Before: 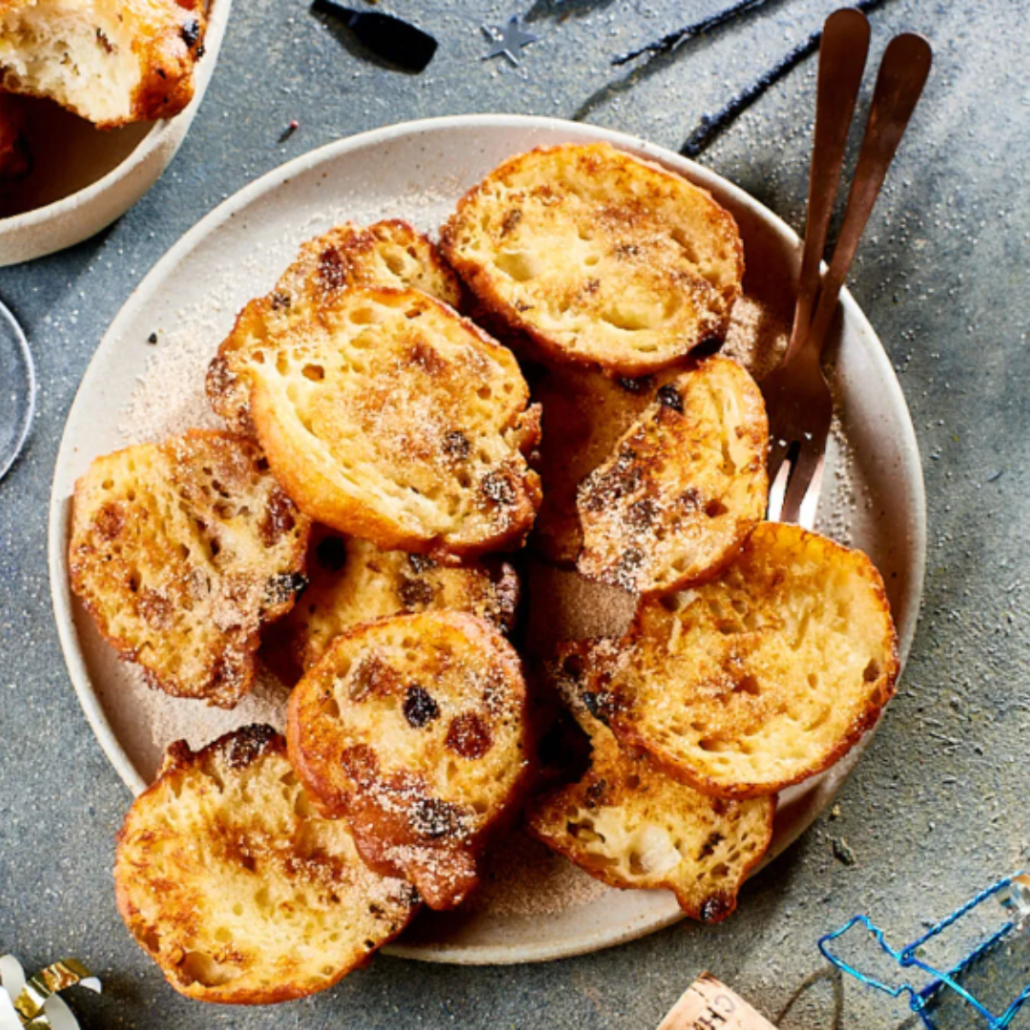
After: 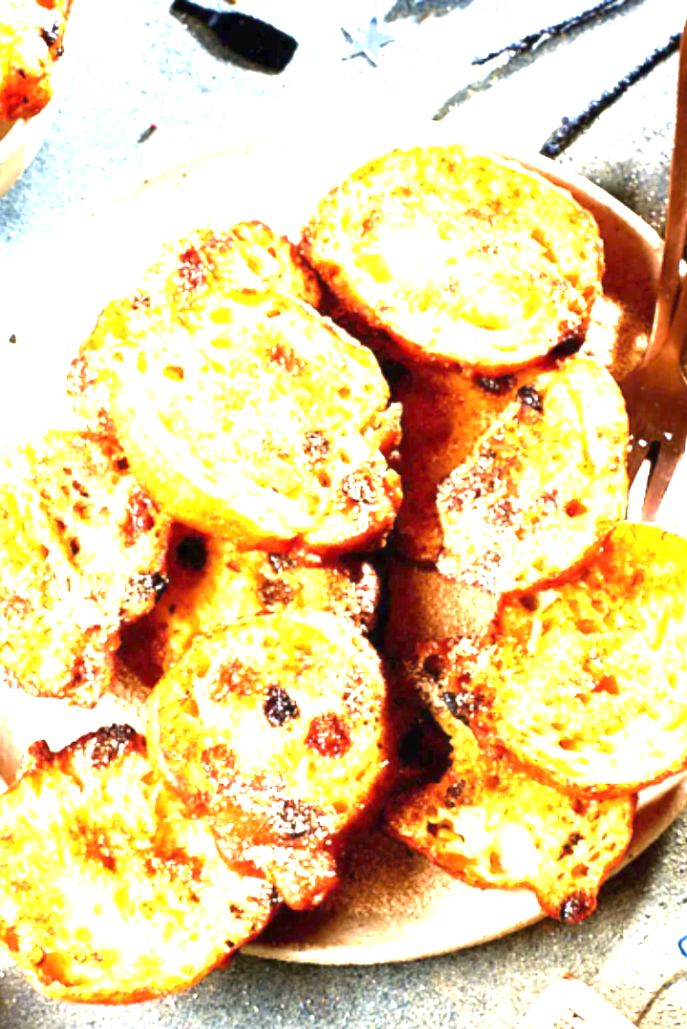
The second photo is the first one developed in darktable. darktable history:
exposure: black level correction 0, exposure 2.375 EV, compensate exposure bias true, compensate highlight preservation false
crop and rotate: left 13.68%, right 19.572%
